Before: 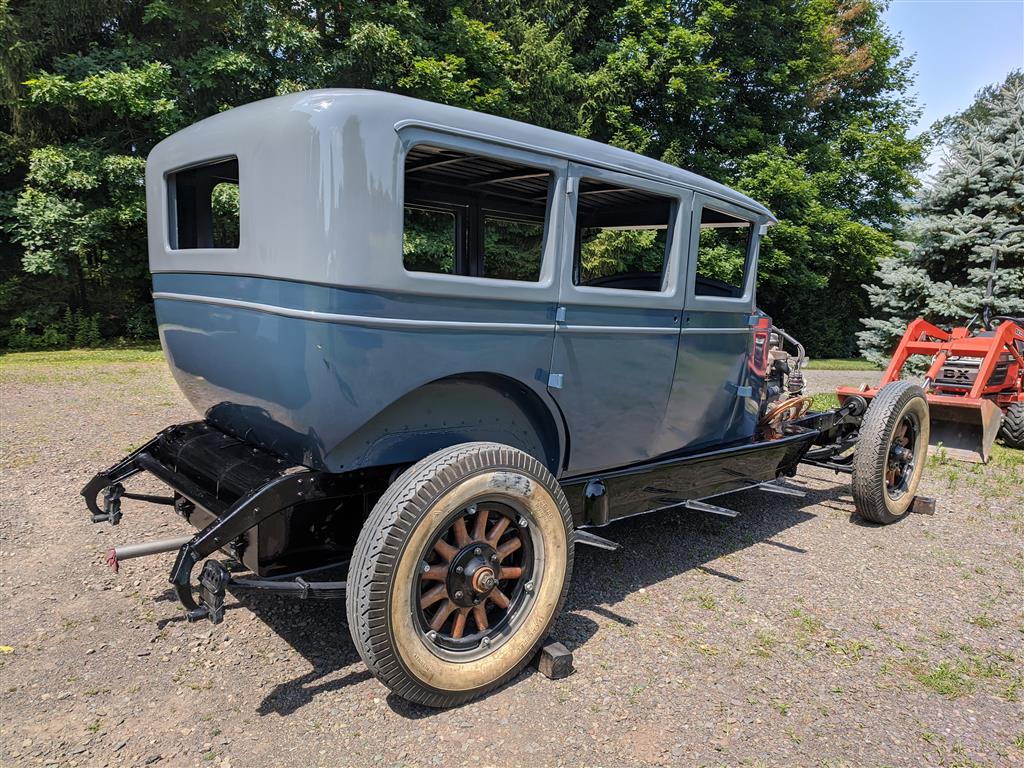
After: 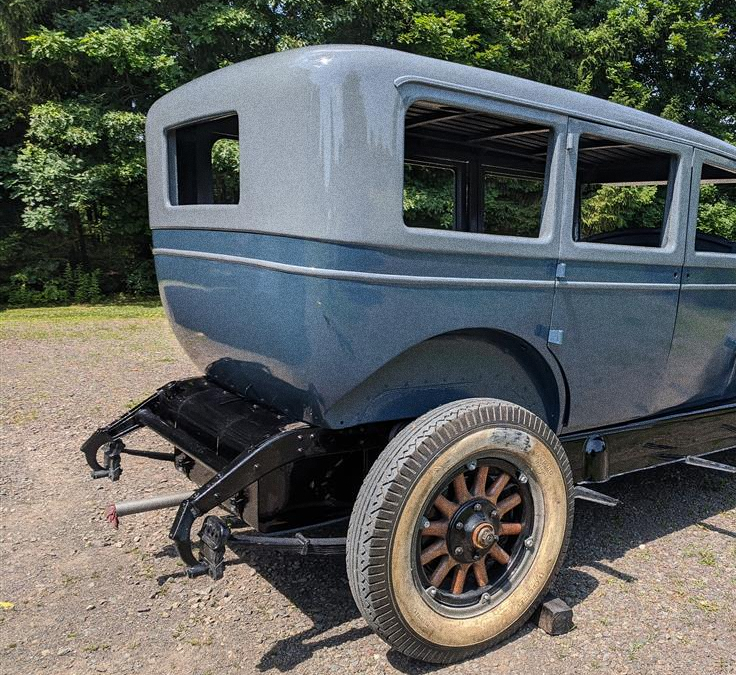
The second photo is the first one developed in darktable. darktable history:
grain: coarseness 9.61 ISO, strength 35.62%
crop: top 5.803%, right 27.864%, bottom 5.804%
